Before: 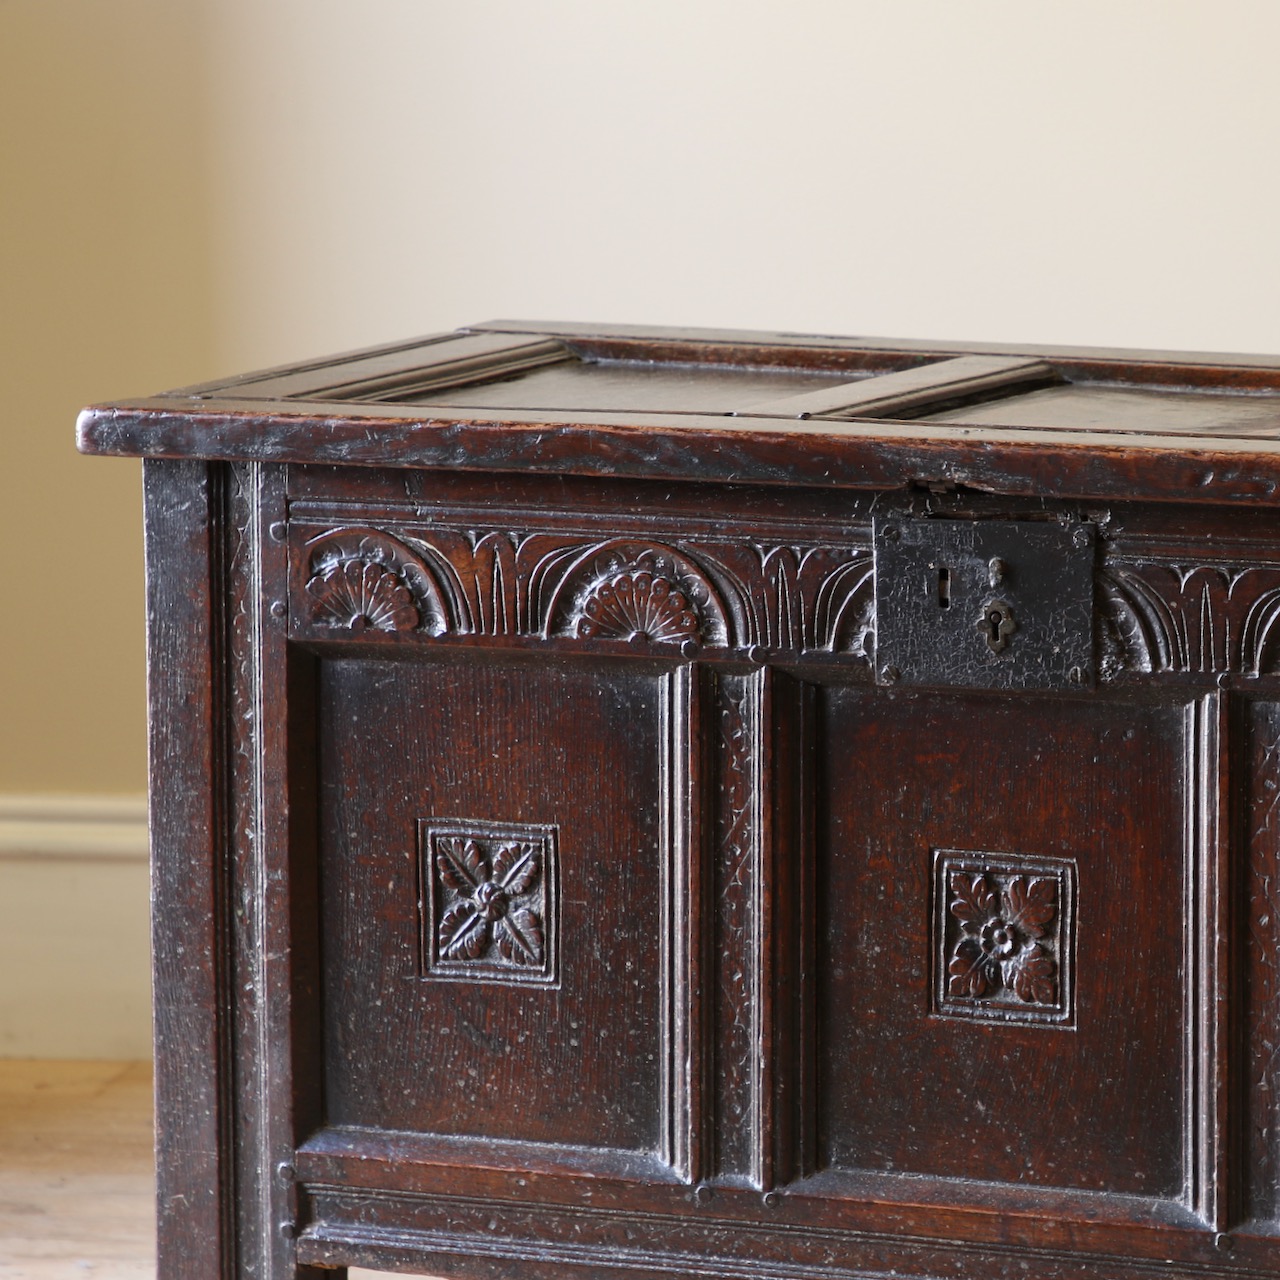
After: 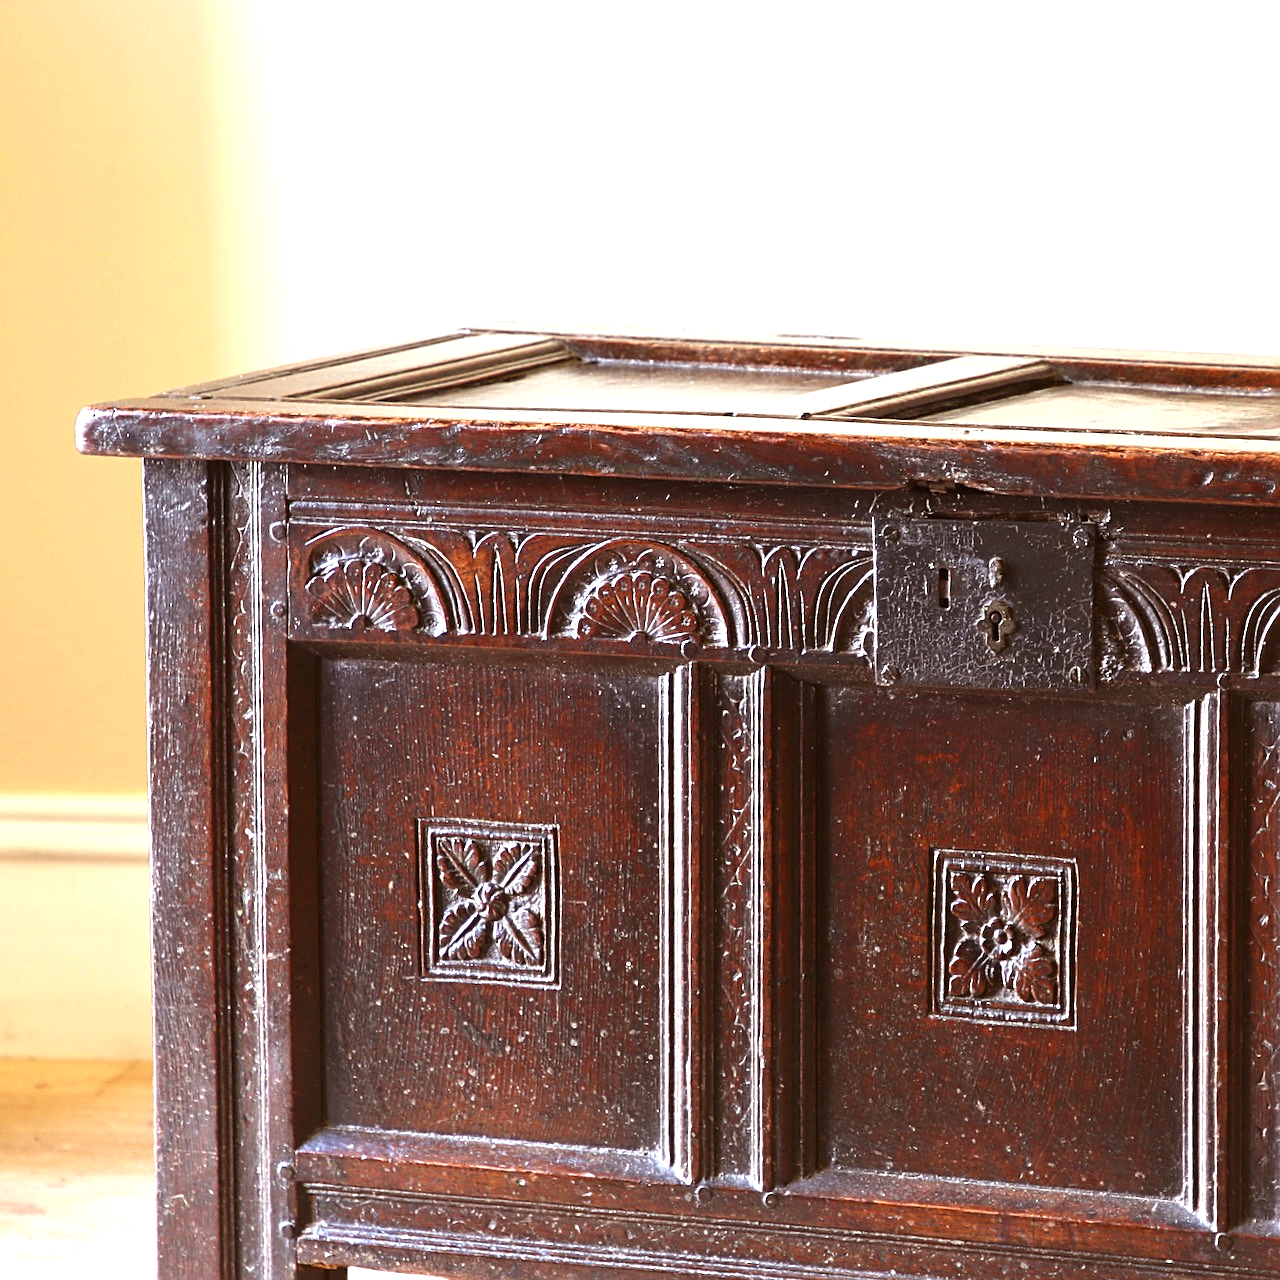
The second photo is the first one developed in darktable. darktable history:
contrast brightness saturation: contrast 0.03, brightness -0.04
rgb levels: mode RGB, independent channels, levels [[0, 0.5, 1], [0, 0.521, 1], [0, 0.536, 1]]
exposure: black level correction -0.002, exposure 1.35 EV, compensate highlight preservation false
sharpen: on, module defaults
